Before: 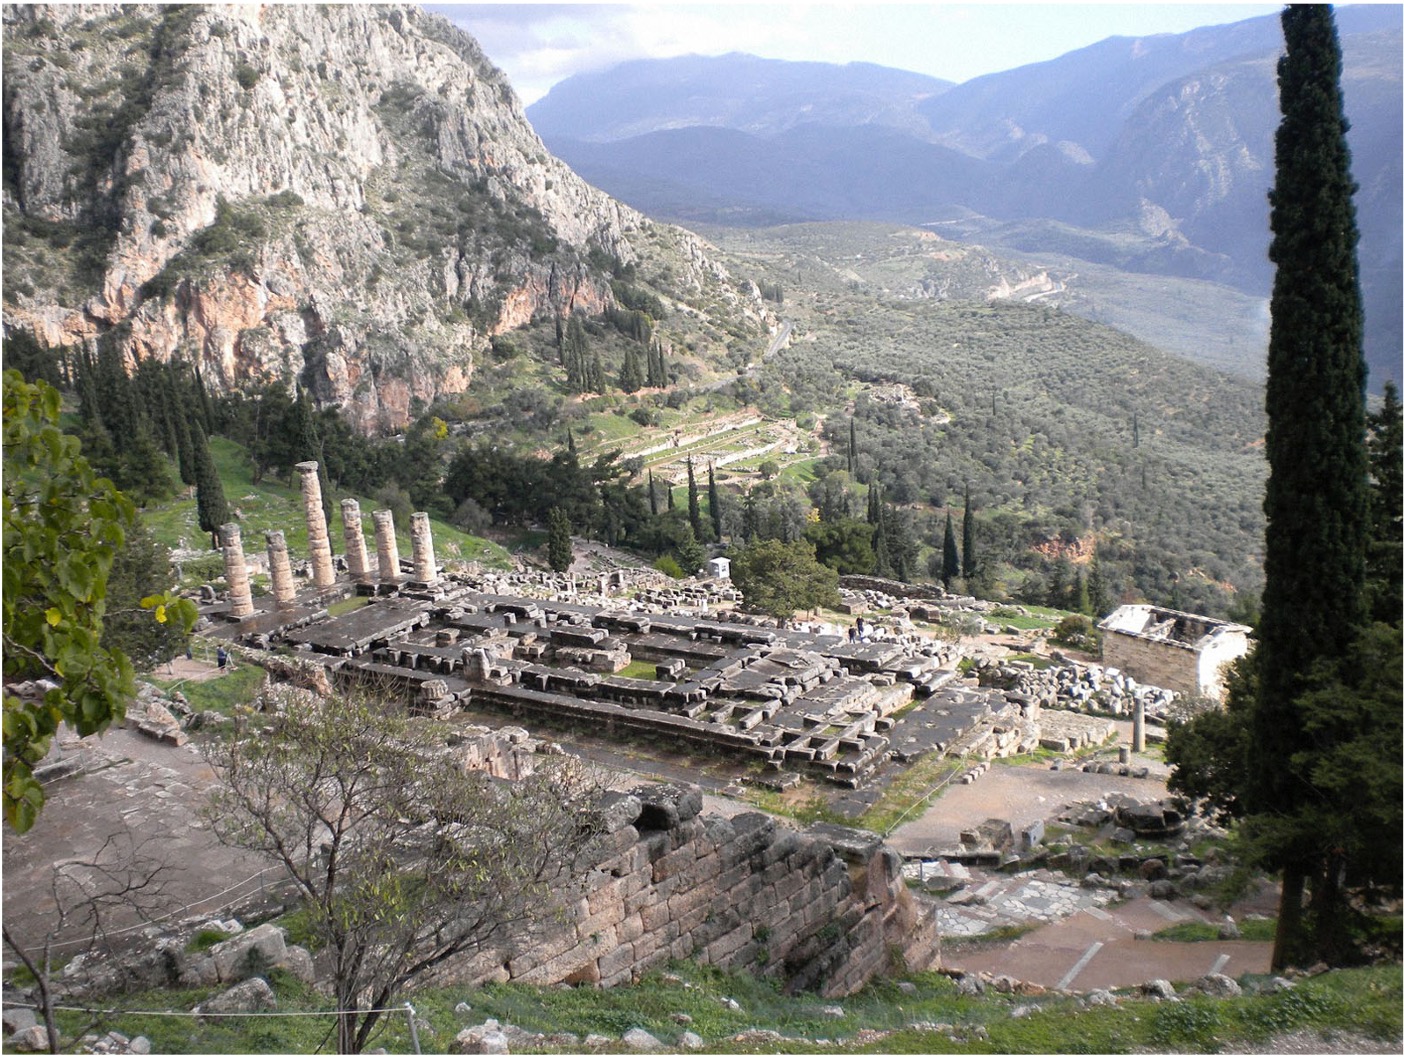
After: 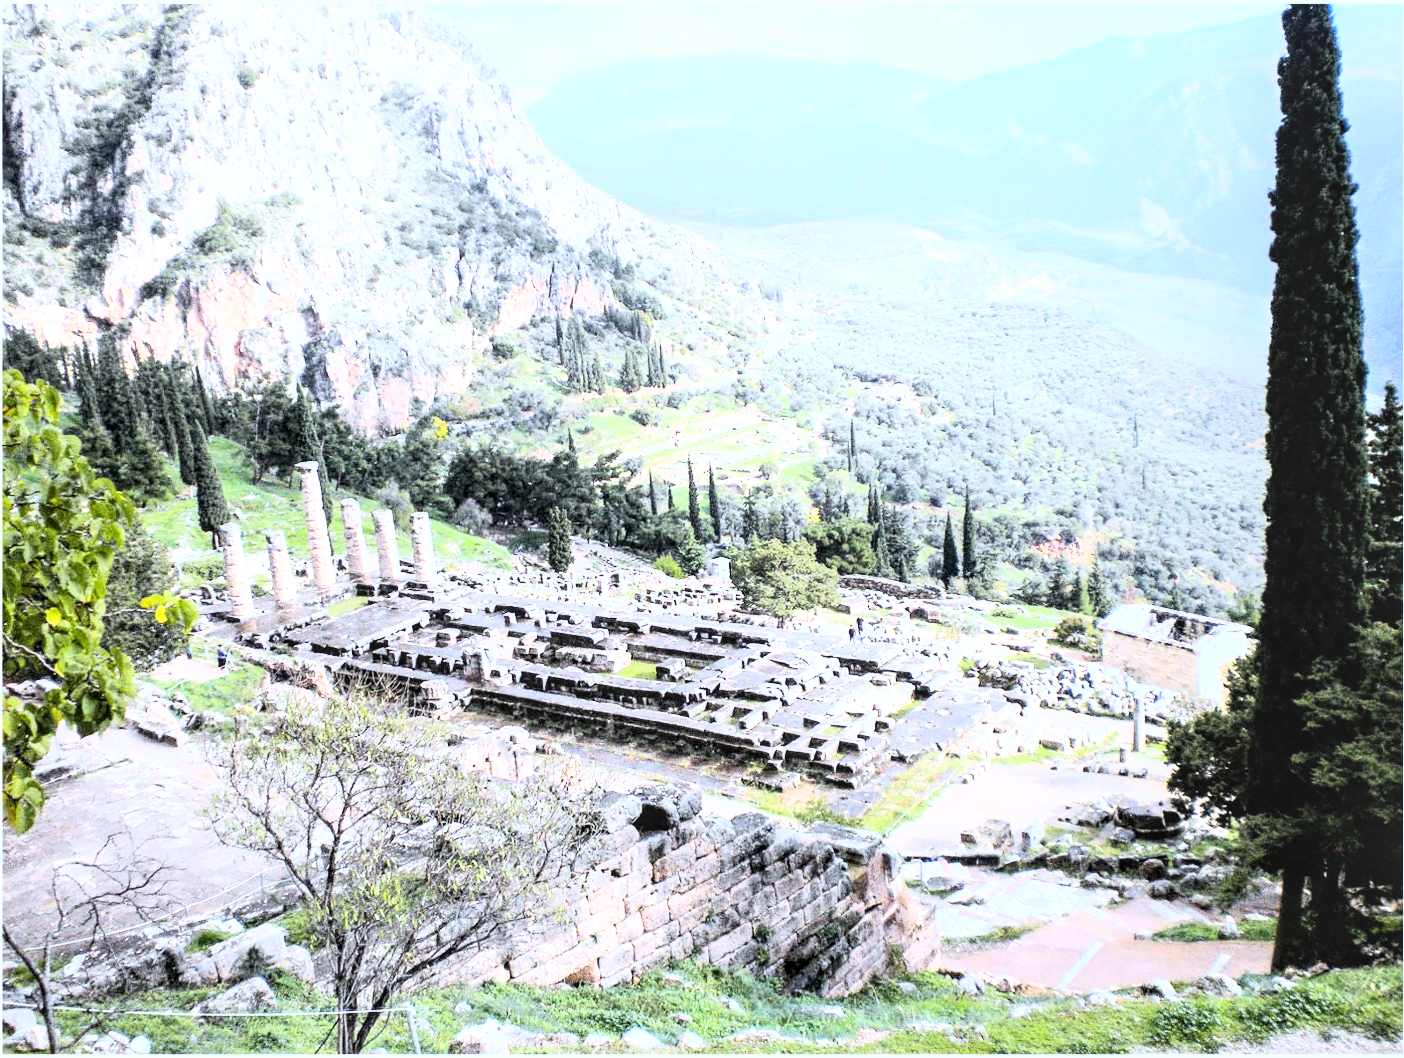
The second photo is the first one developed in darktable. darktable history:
local contrast: detail 130%
white balance: red 0.931, blue 1.11
exposure: black level correction 0, exposure 0.9 EV, compensate highlight preservation false
rgb curve: curves: ch0 [(0, 0) (0.21, 0.15) (0.24, 0.21) (0.5, 0.75) (0.75, 0.96) (0.89, 0.99) (1, 1)]; ch1 [(0, 0.02) (0.21, 0.13) (0.25, 0.2) (0.5, 0.67) (0.75, 0.9) (0.89, 0.97) (1, 1)]; ch2 [(0, 0.02) (0.21, 0.13) (0.25, 0.2) (0.5, 0.67) (0.75, 0.9) (0.89, 0.97) (1, 1)], compensate middle gray true
